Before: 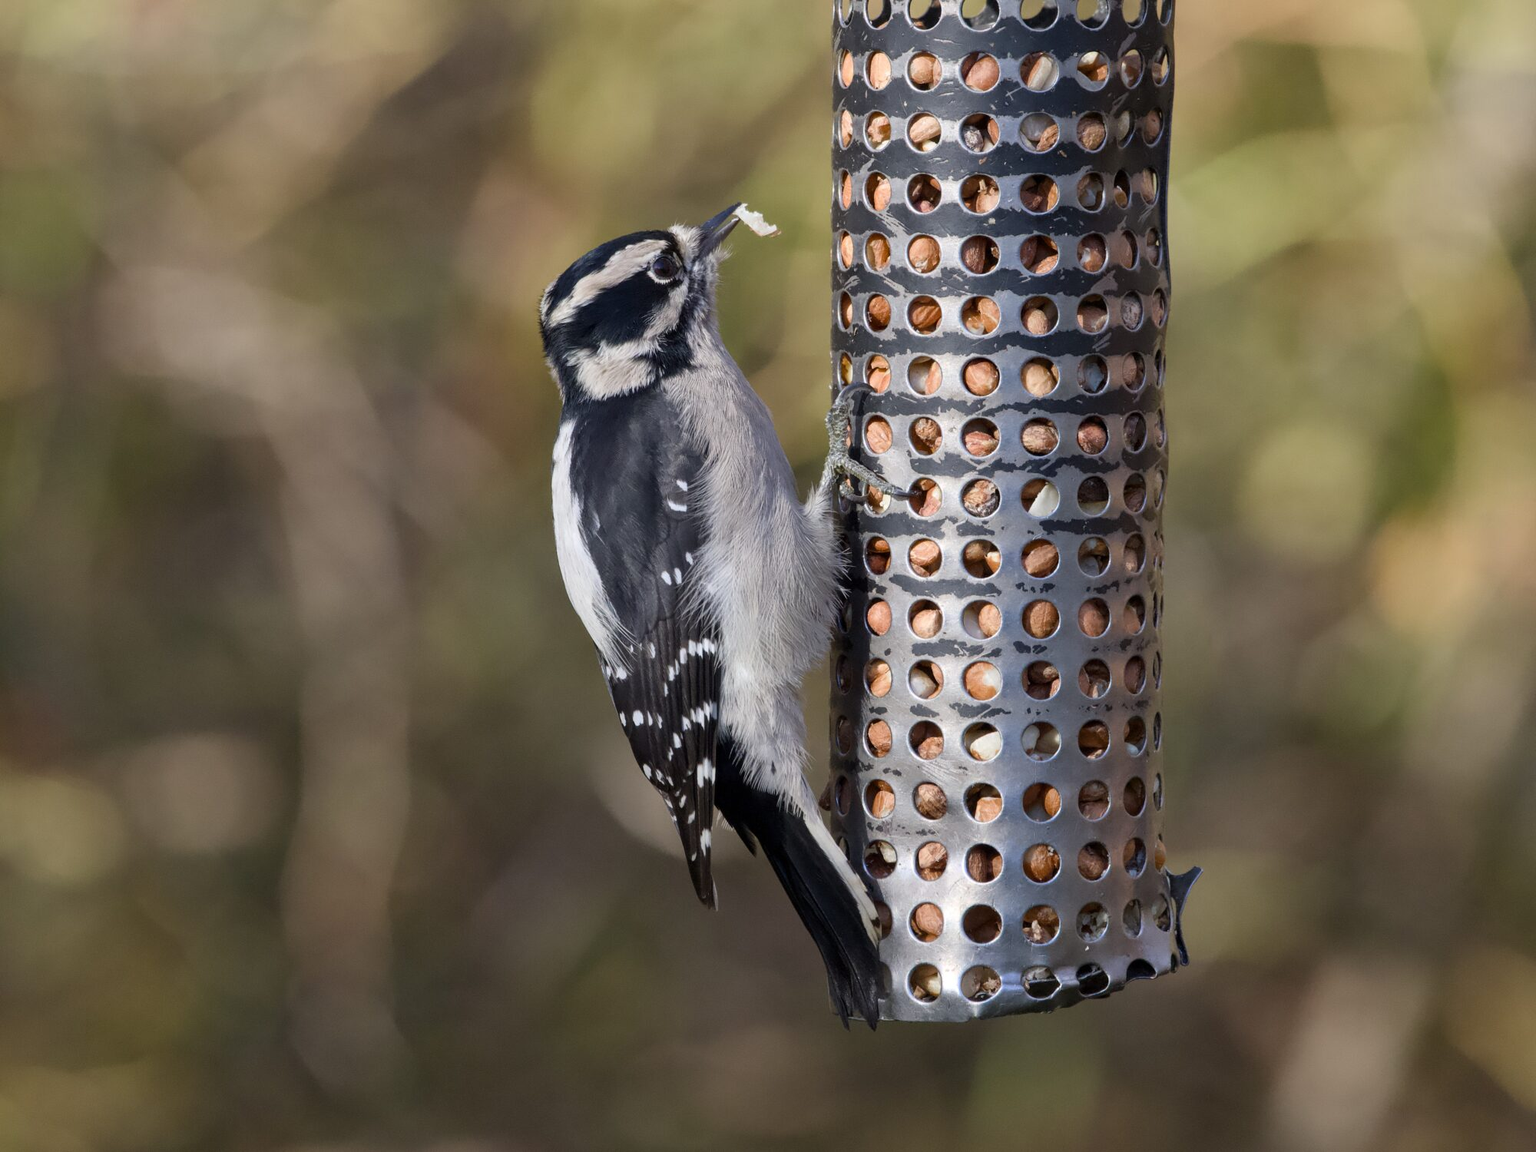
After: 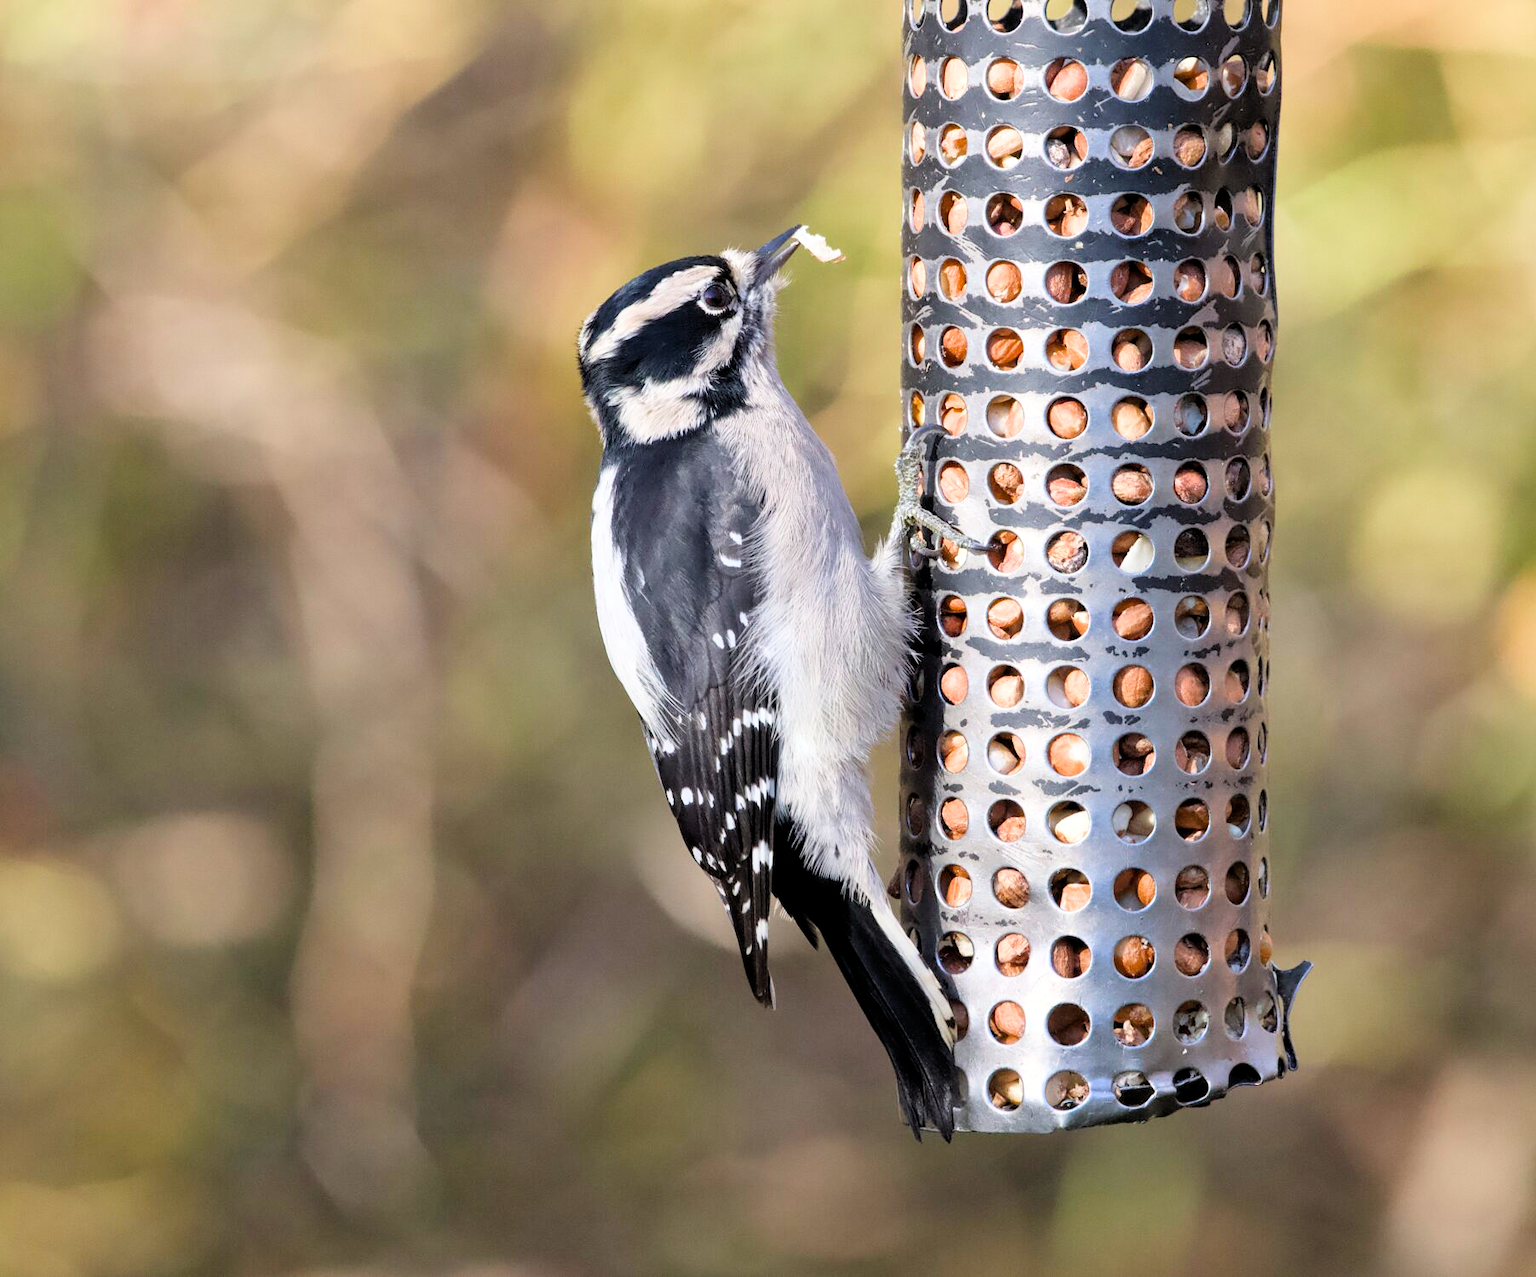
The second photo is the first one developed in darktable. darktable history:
crop and rotate: left 1.225%, right 8.555%
exposure: black level correction 0, exposure 1.2 EV, compensate exposure bias true, compensate highlight preservation false
filmic rgb: black relative exposure -7.74 EV, white relative exposure 4.37 EV, target black luminance 0%, hardness 3.75, latitude 50.64%, contrast 1.072, highlights saturation mix 9.49%, shadows ↔ highlights balance -0.25%, add noise in highlights 0, color science v3 (2019), use custom middle-gray values true, iterations of high-quality reconstruction 10, contrast in highlights soft
